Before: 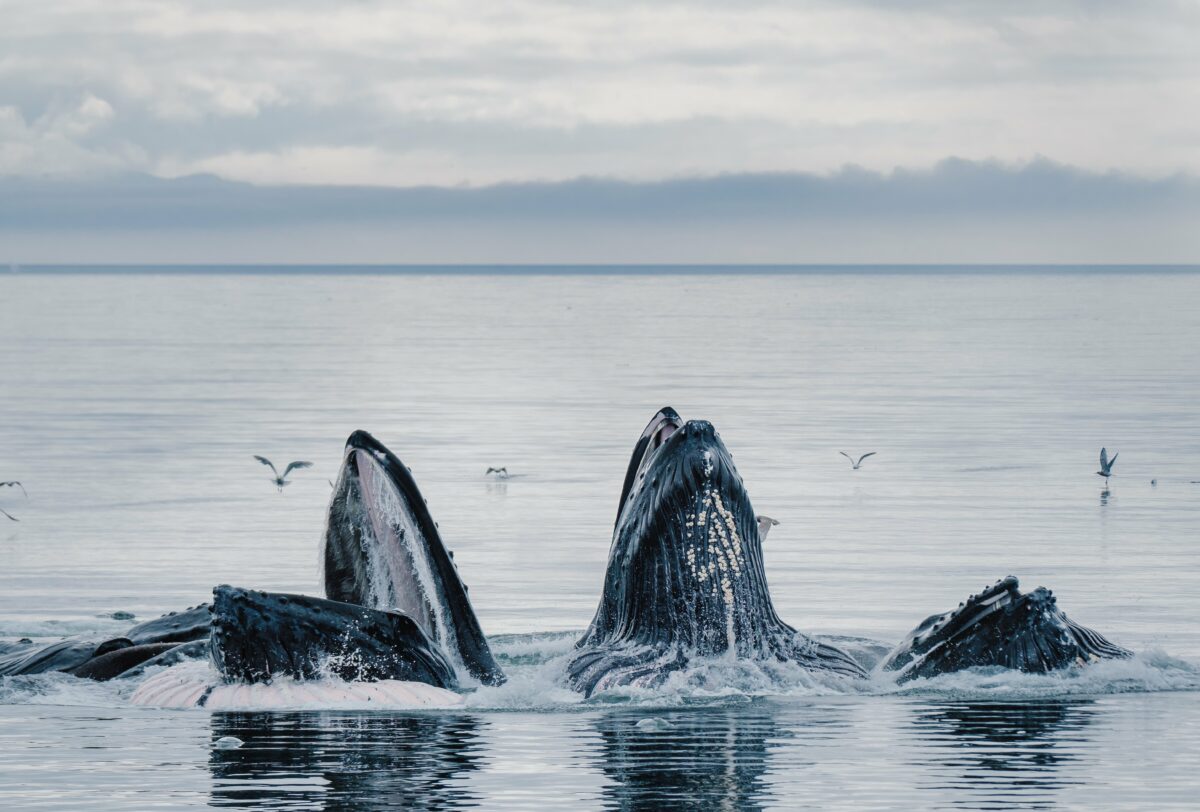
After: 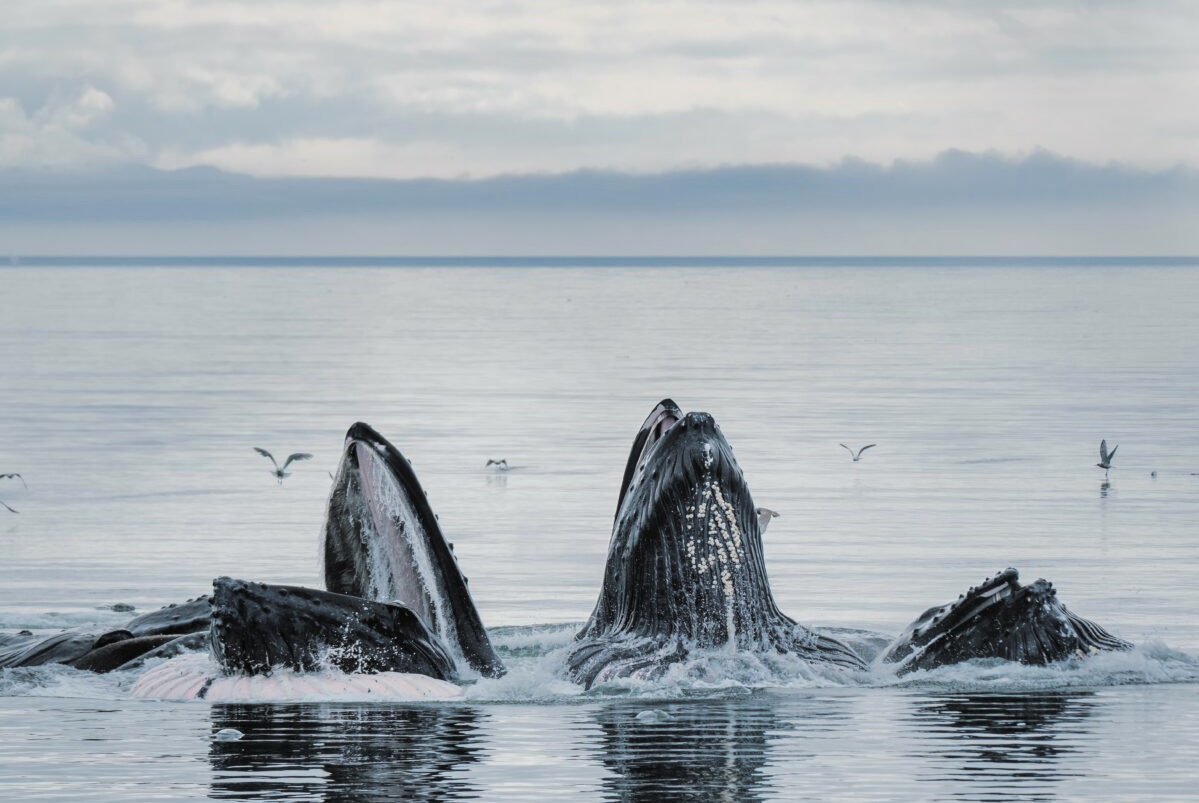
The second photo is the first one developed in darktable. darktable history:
crop: top 1.049%, right 0.001%
split-toning: shadows › hue 36°, shadows › saturation 0.05, highlights › hue 10.8°, highlights › saturation 0.15, compress 40%
color contrast: green-magenta contrast 1.1, blue-yellow contrast 1.1, unbound 0
